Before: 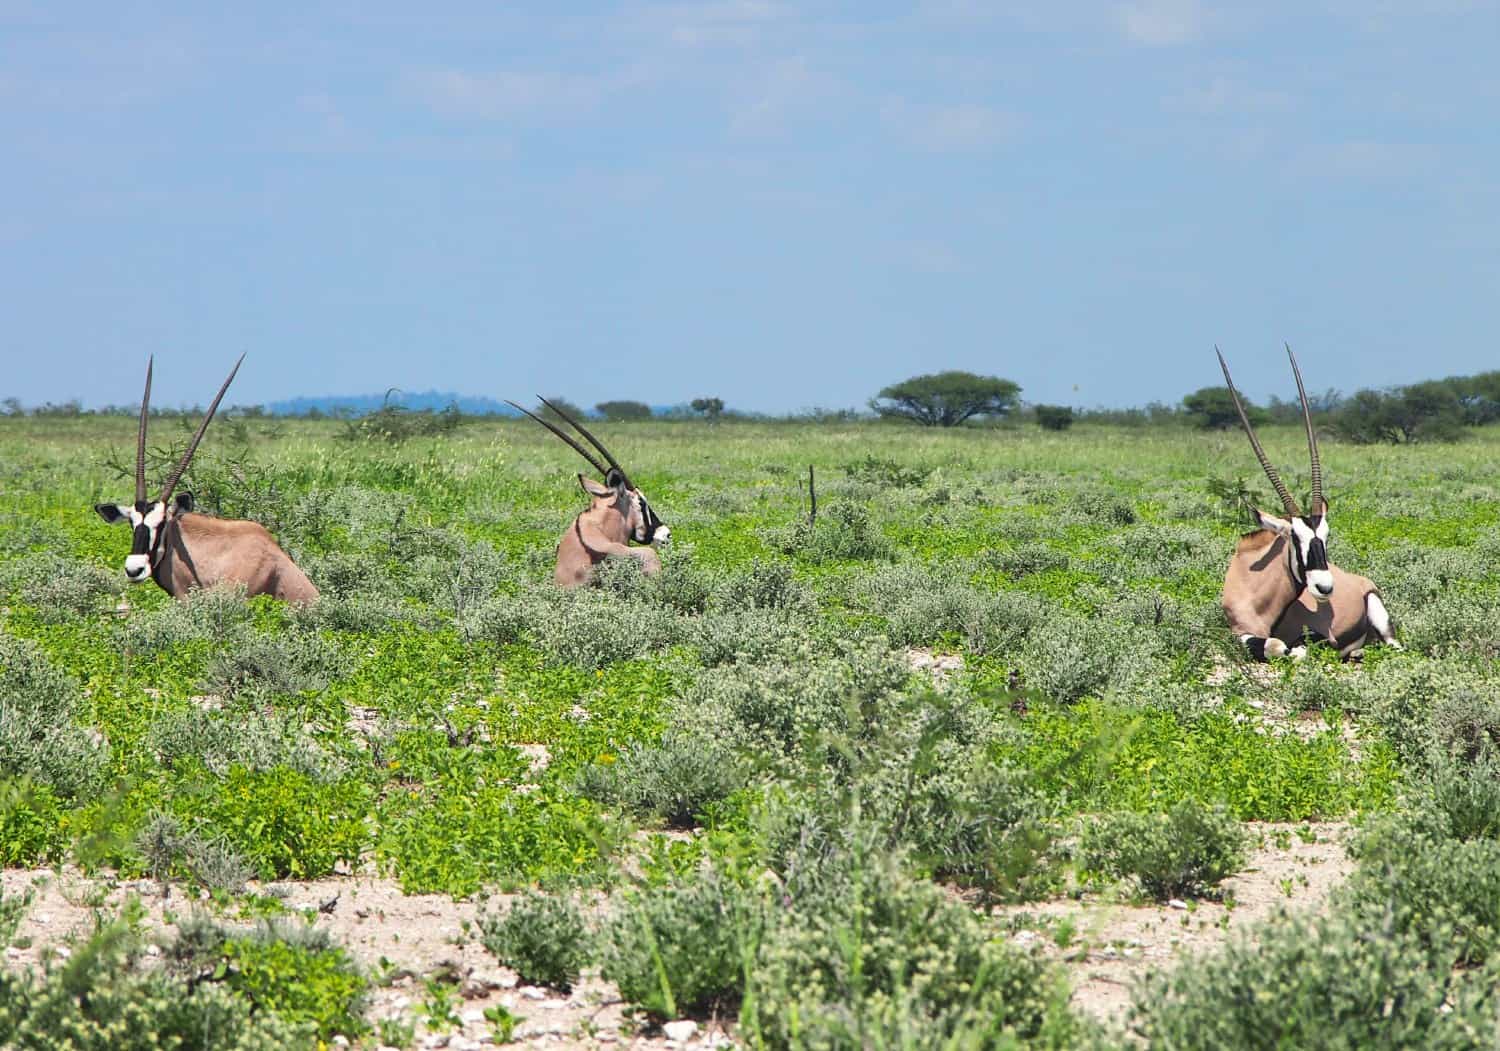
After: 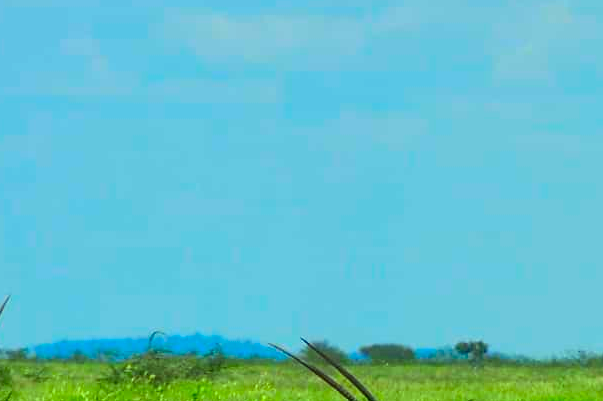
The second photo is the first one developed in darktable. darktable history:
crop: left 15.771%, top 5.447%, right 43.979%, bottom 56.379%
color correction: highlights a* -11.15, highlights b* 9.92, saturation 1.71
